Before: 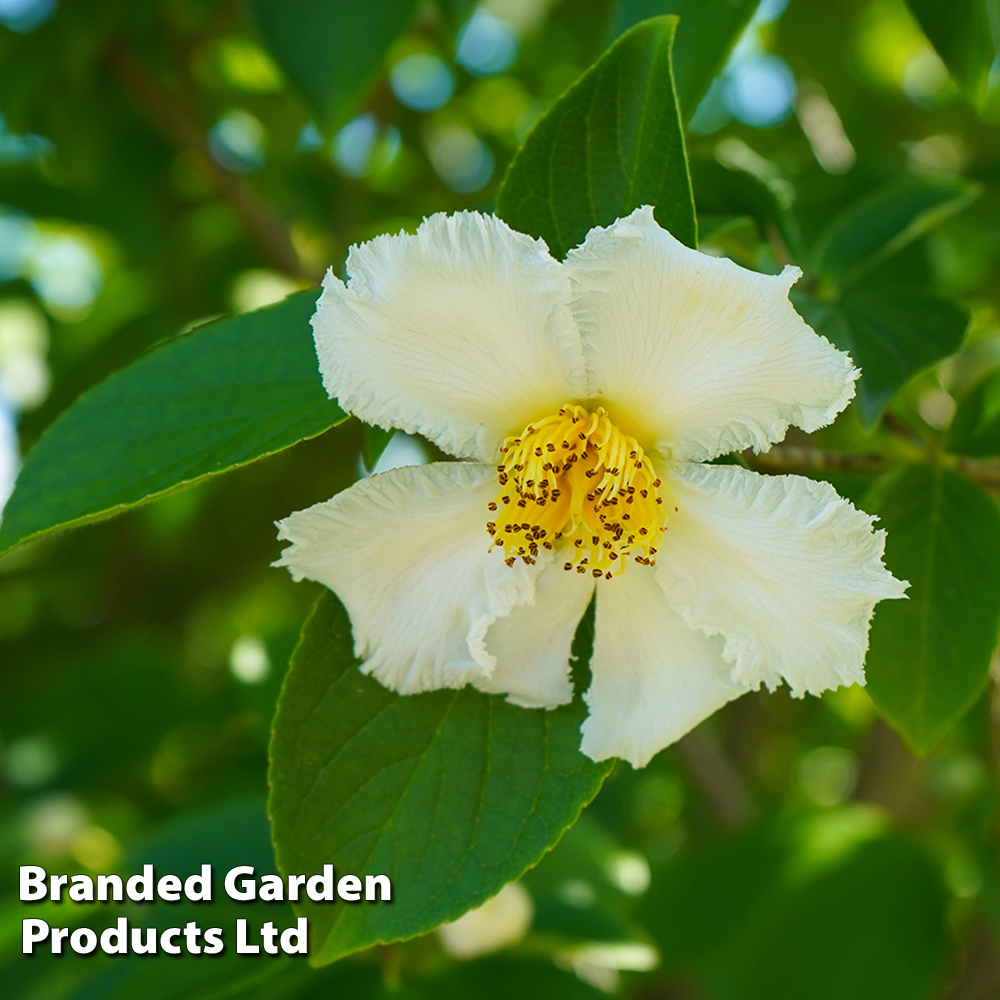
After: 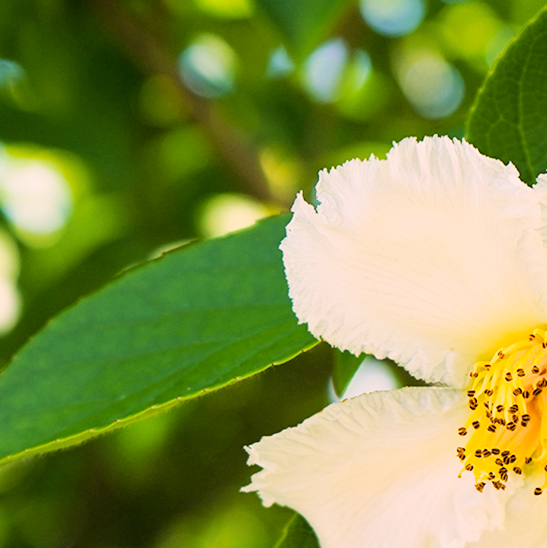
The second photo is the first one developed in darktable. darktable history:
exposure: black level correction -0.001, exposure 0.9 EV, compensate exposure bias true, compensate highlight preservation false
filmic rgb: black relative exposure -5 EV, hardness 2.88, contrast 1.3, highlights saturation mix -30%
crop and rotate: left 3.047%, top 7.509%, right 42.236%, bottom 37.598%
color correction: highlights a* 12.23, highlights b* 5.41
